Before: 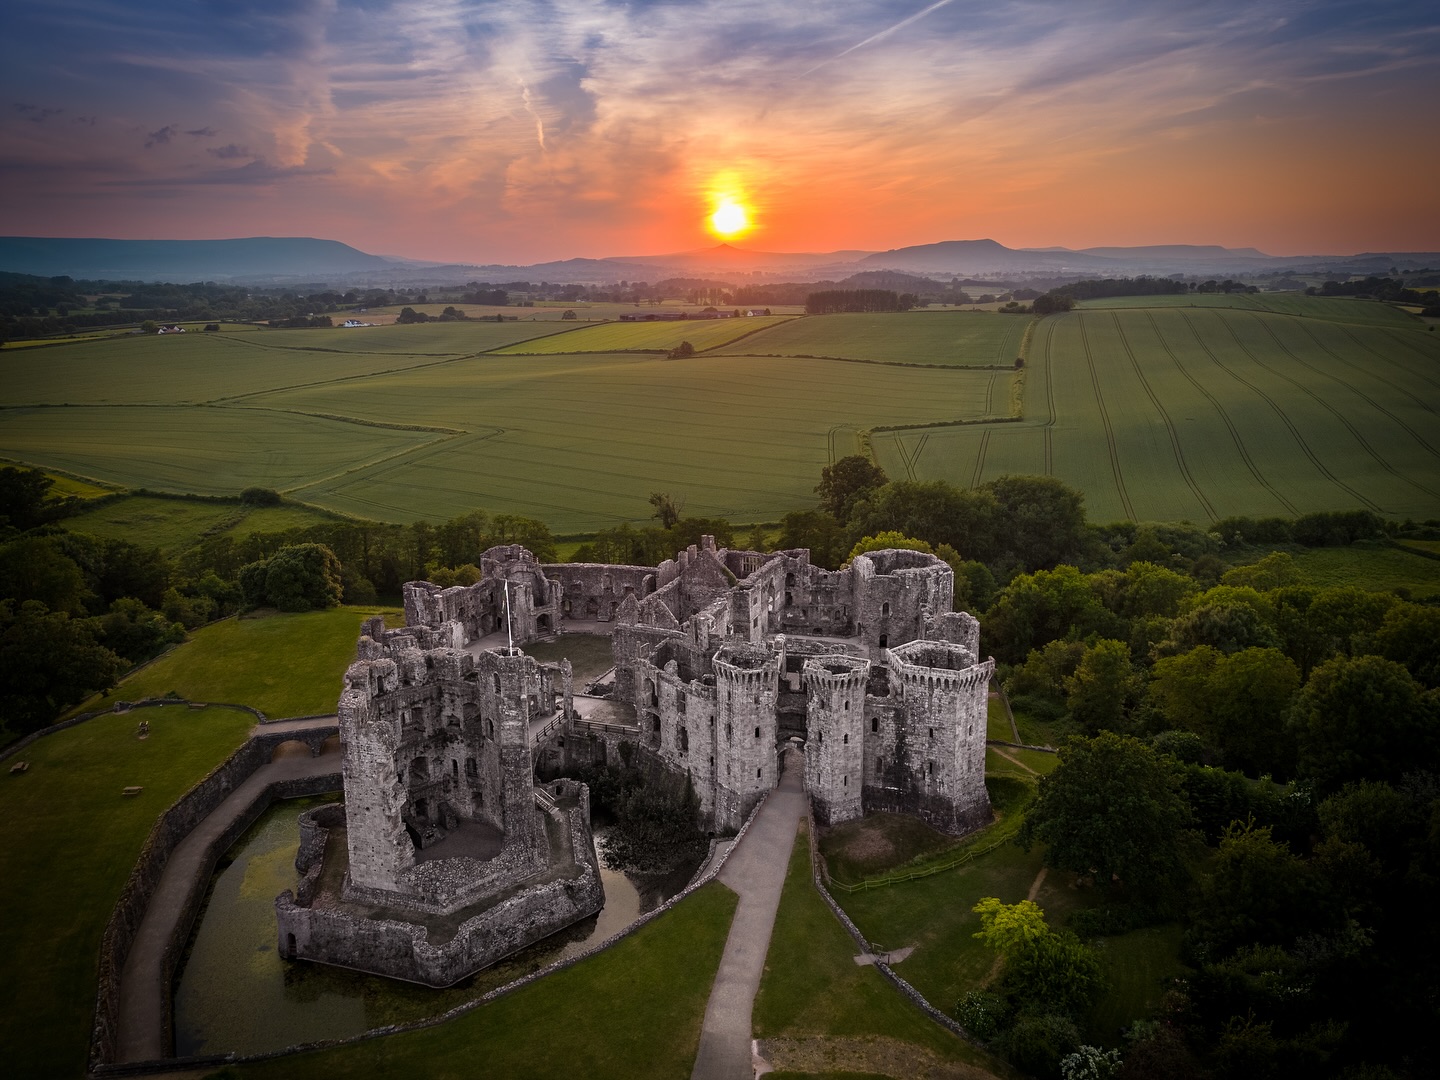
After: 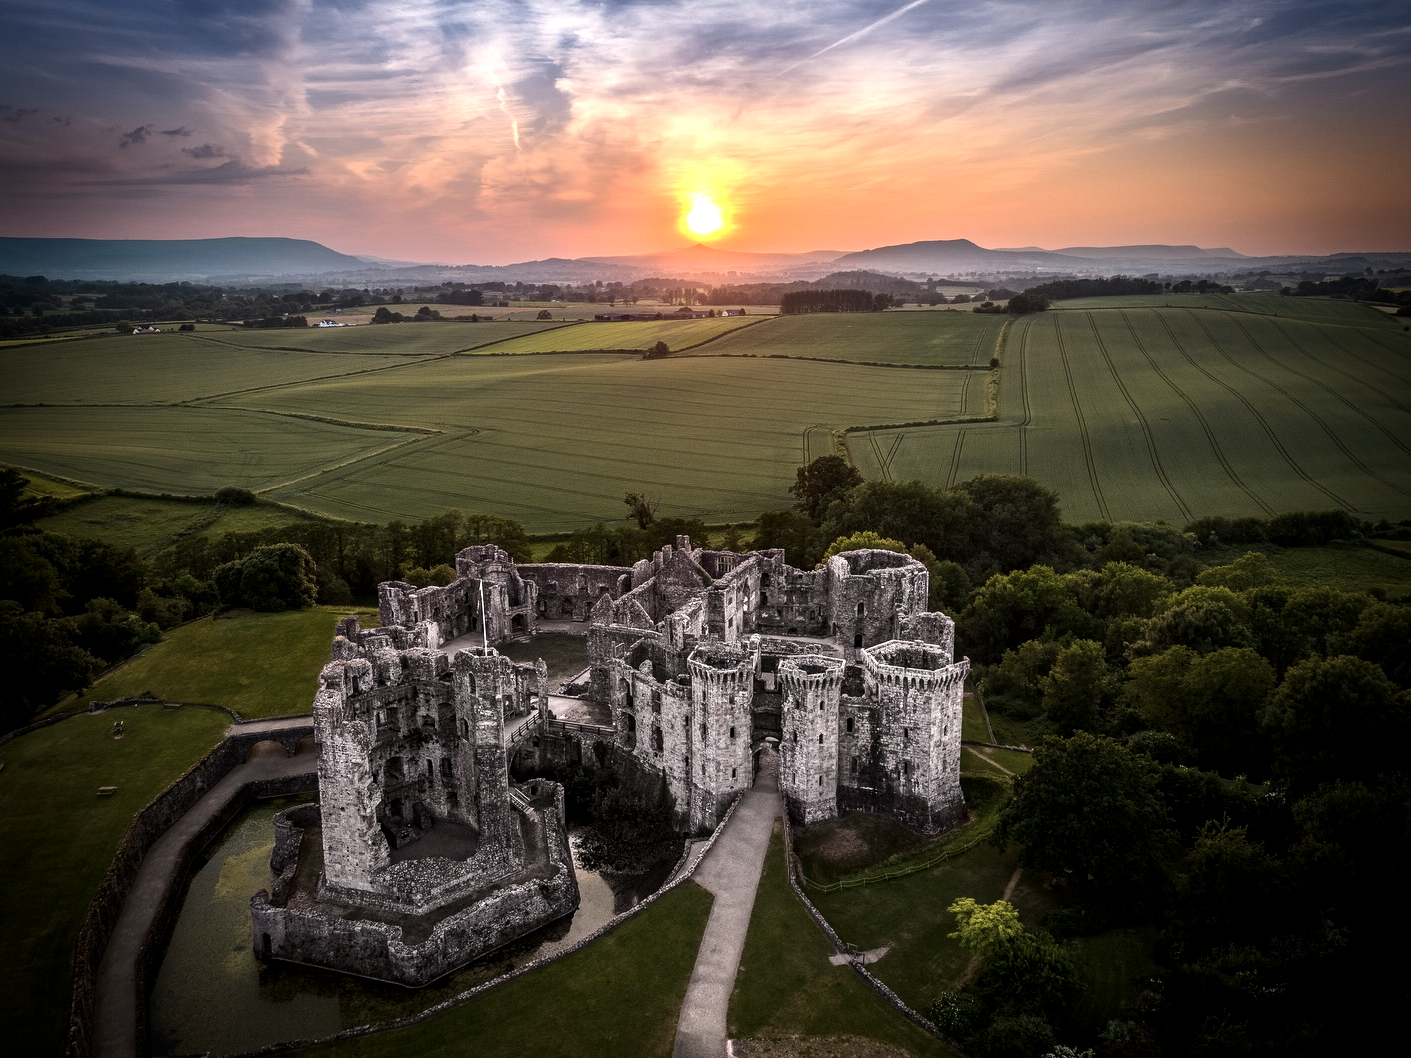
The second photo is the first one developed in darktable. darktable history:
crop: left 1.743%, right 0.268%, bottom 2.011%
color correction: saturation 1.32
tone equalizer: -8 EV -0.75 EV, -7 EV -0.7 EV, -6 EV -0.6 EV, -5 EV -0.4 EV, -3 EV 0.4 EV, -2 EV 0.6 EV, -1 EV 0.7 EV, +0 EV 0.75 EV, edges refinement/feathering 500, mask exposure compensation -1.57 EV, preserve details no
local contrast: on, module defaults
shadows and highlights: shadows 12, white point adjustment 1.2, highlights -0.36, soften with gaussian
contrast brightness saturation: contrast 0.1, saturation -0.36
color balance: on, module defaults
white balance: emerald 1
